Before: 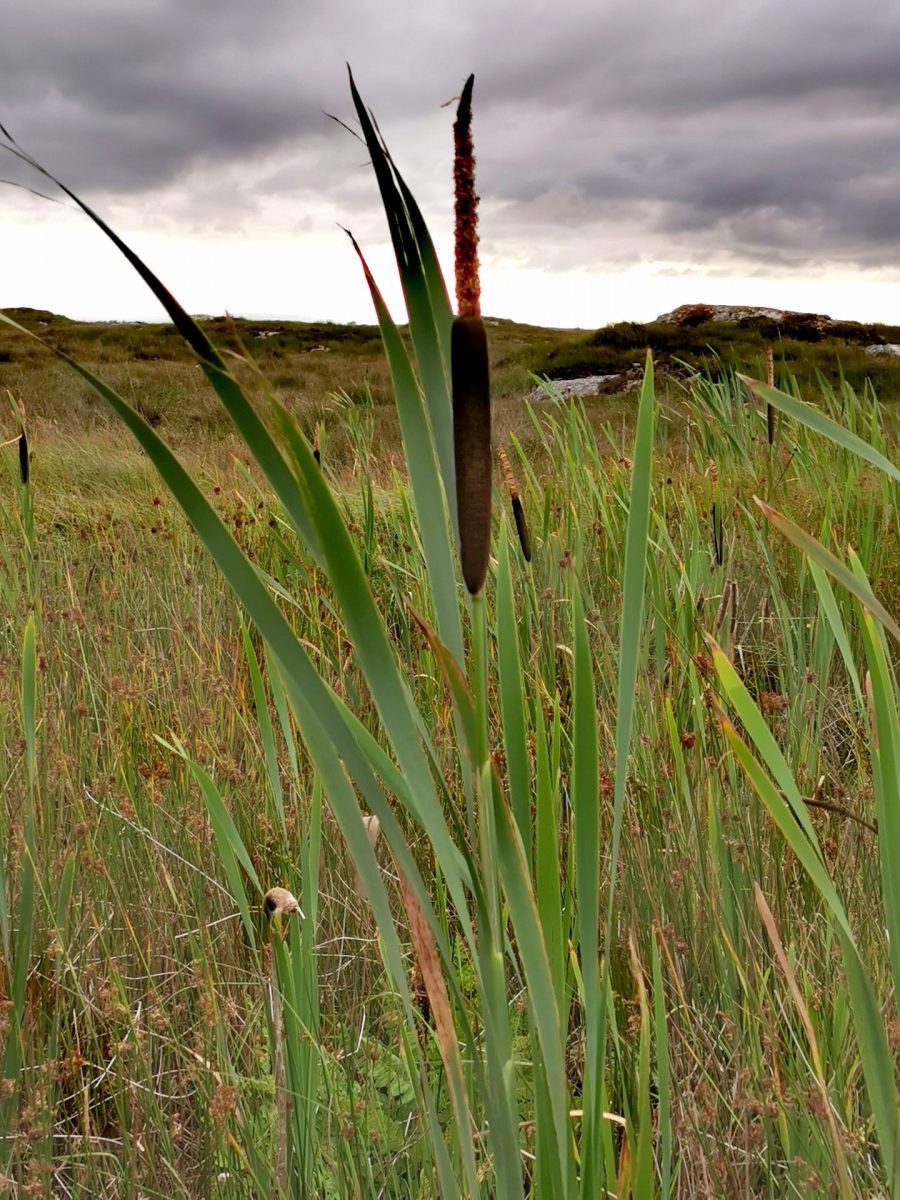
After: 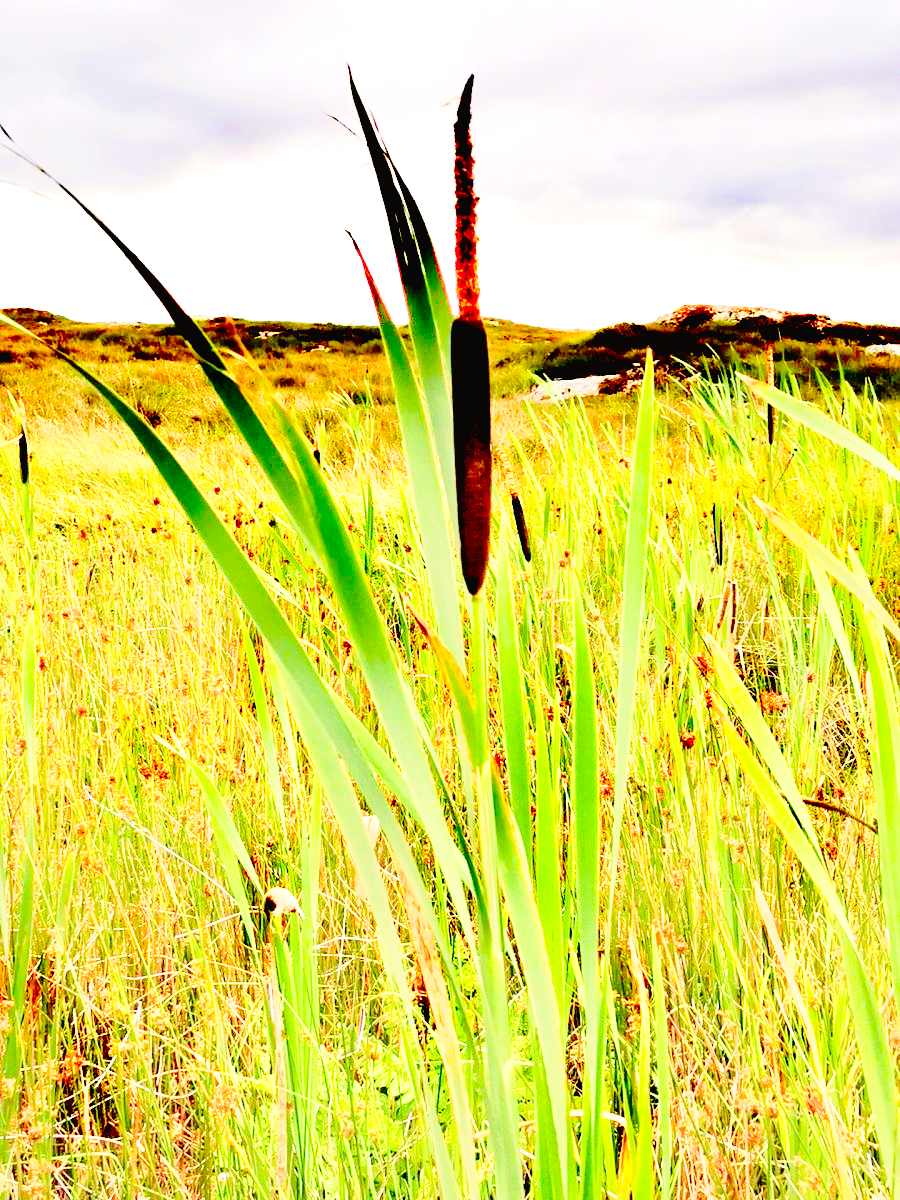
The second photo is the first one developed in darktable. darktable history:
color zones: curves: ch0 [(0, 0.613) (0.01, 0.613) (0.245, 0.448) (0.498, 0.529) (0.642, 0.665) (0.879, 0.777) (0.99, 0.613)]; ch1 [(0, 0) (0.143, 0) (0.286, 0) (0.429, 0) (0.571, 0) (0.714, 0) (0.857, 0)], mix -131.09%
base curve: curves: ch0 [(0, 0) (0.028, 0.03) (0.121, 0.232) (0.46, 0.748) (0.859, 0.968) (1, 1)], preserve colors none
exposure: black level correction 0.016, exposure 1.774 EV, compensate highlight preservation false
tone curve: curves: ch0 [(0, 0.021) (0.049, 0.044) (0.158, 0.113) (0.351, 0.331) (0.485, 0.505) (0.656, 0.696) (0.868, 0.887) (1, 0.969)]; ch1 [(0, 0) (0.322, 0.328) (0.434, 0.438) (0.473, 0.477) (0.502, 0.503) (0.522, 0.526) (0.564, 0.591) (0.602, 0.632) (0.677, 0.701) (0.859, 0.885) (1, 1)]; ch2 [(0, 0) (0.33, 0.301) (0.452, 0.434) (0.502, 0.505) (0.535, 0.554) (0.565, 0.598) (0.618, 0.629) (1, 1)], color space Lab, independent channels, preserve colors none
